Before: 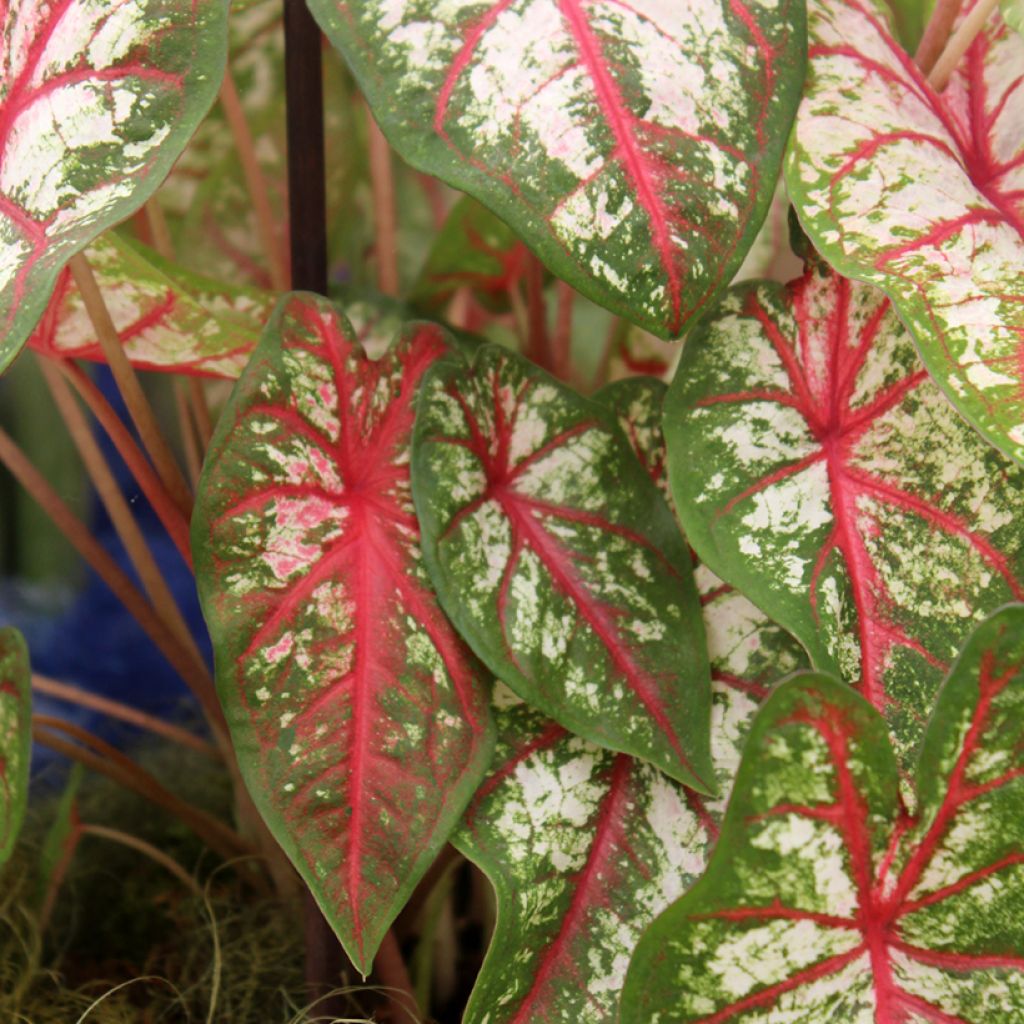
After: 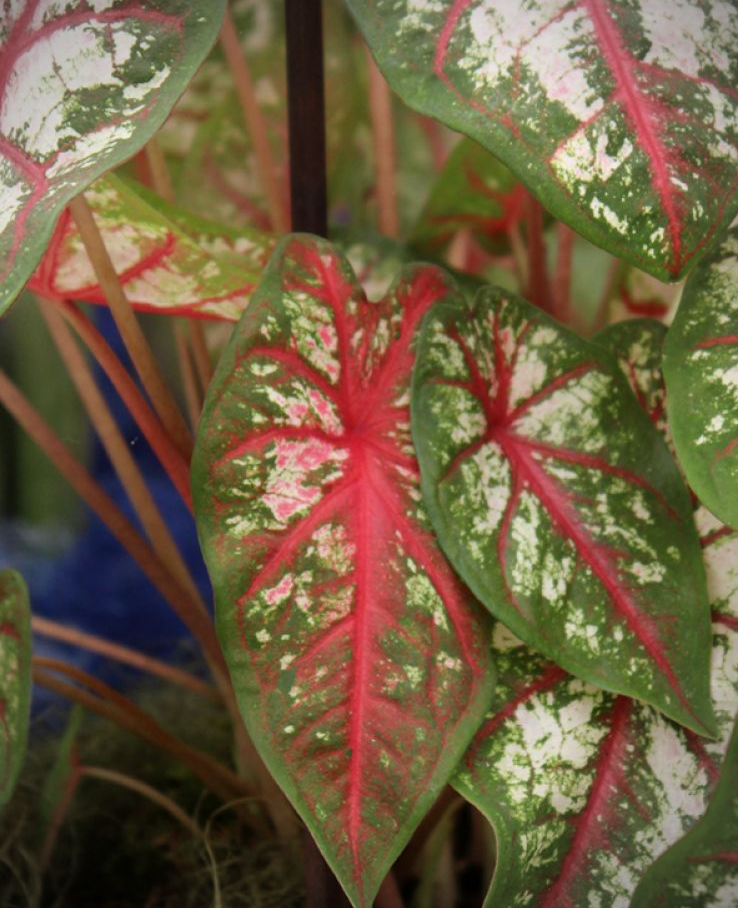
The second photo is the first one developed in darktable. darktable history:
crop: top 5.757%, right 27.892%, bottom 5.49%
vignetting: brightness -0.678
